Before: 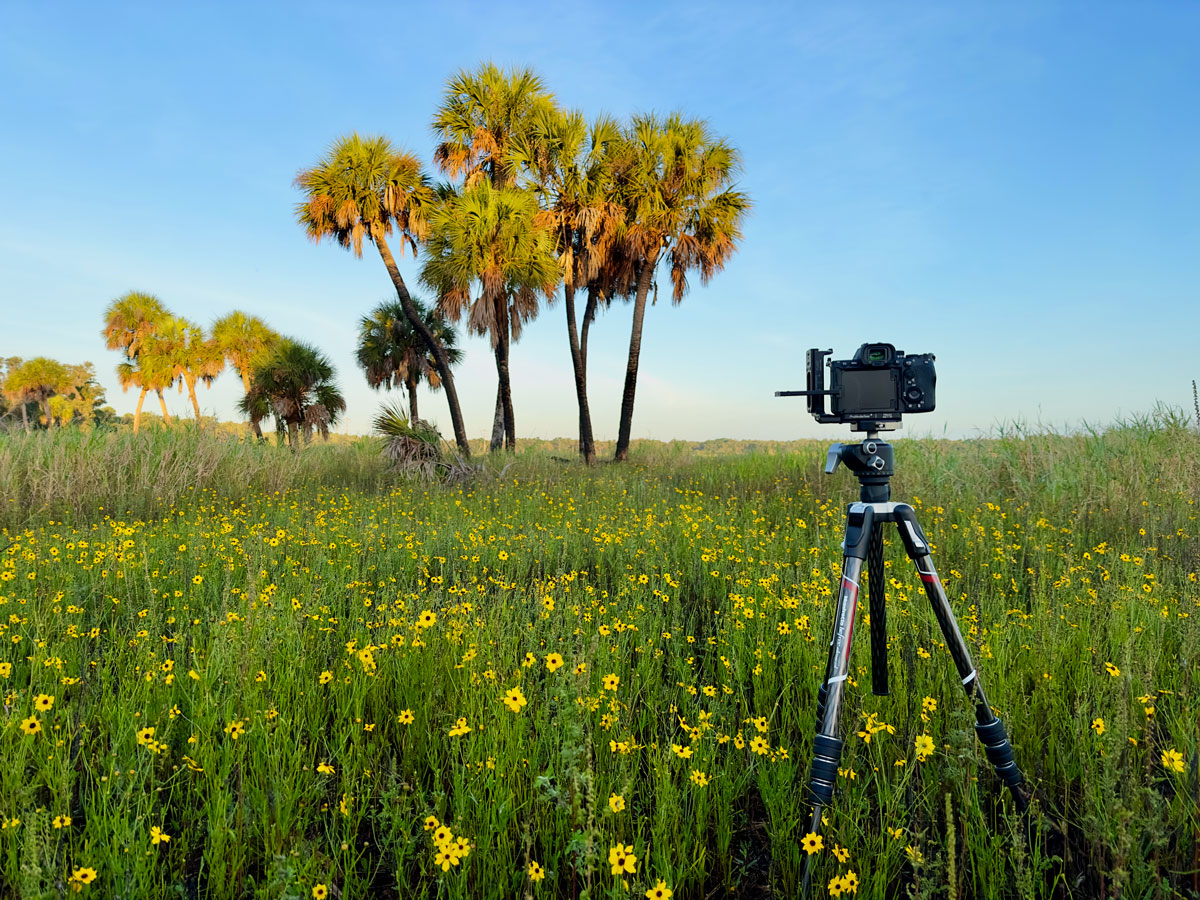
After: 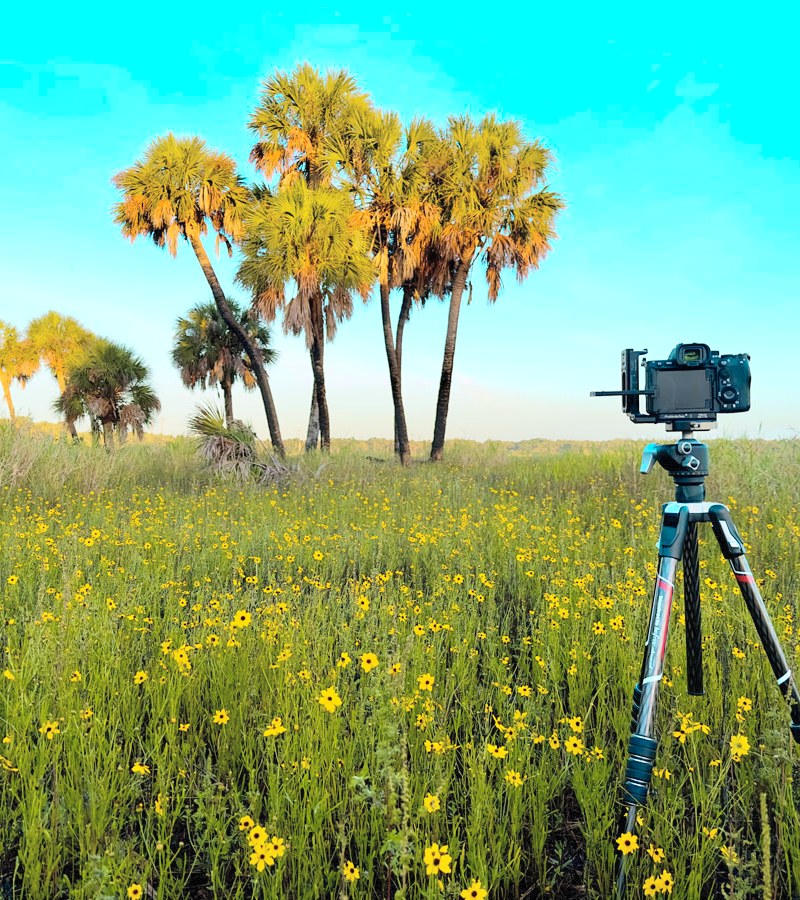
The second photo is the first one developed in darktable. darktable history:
shadows and highlights: shadows -30, highlights 30
white balance: red 1.004, blue 1.024
crop and rotate: left 15.446%, right 17.836%
color zones: curves: ch0 [(0.254, 0.492) (0.724, 0.62)]; ch1 [(0.25, 0.528) (0.719, 0.796)]; ch2 [(0, 0.472) (0.25, 0.5) (0.73, 0.184)]
contrast brightness saturation: brightness 0.28
